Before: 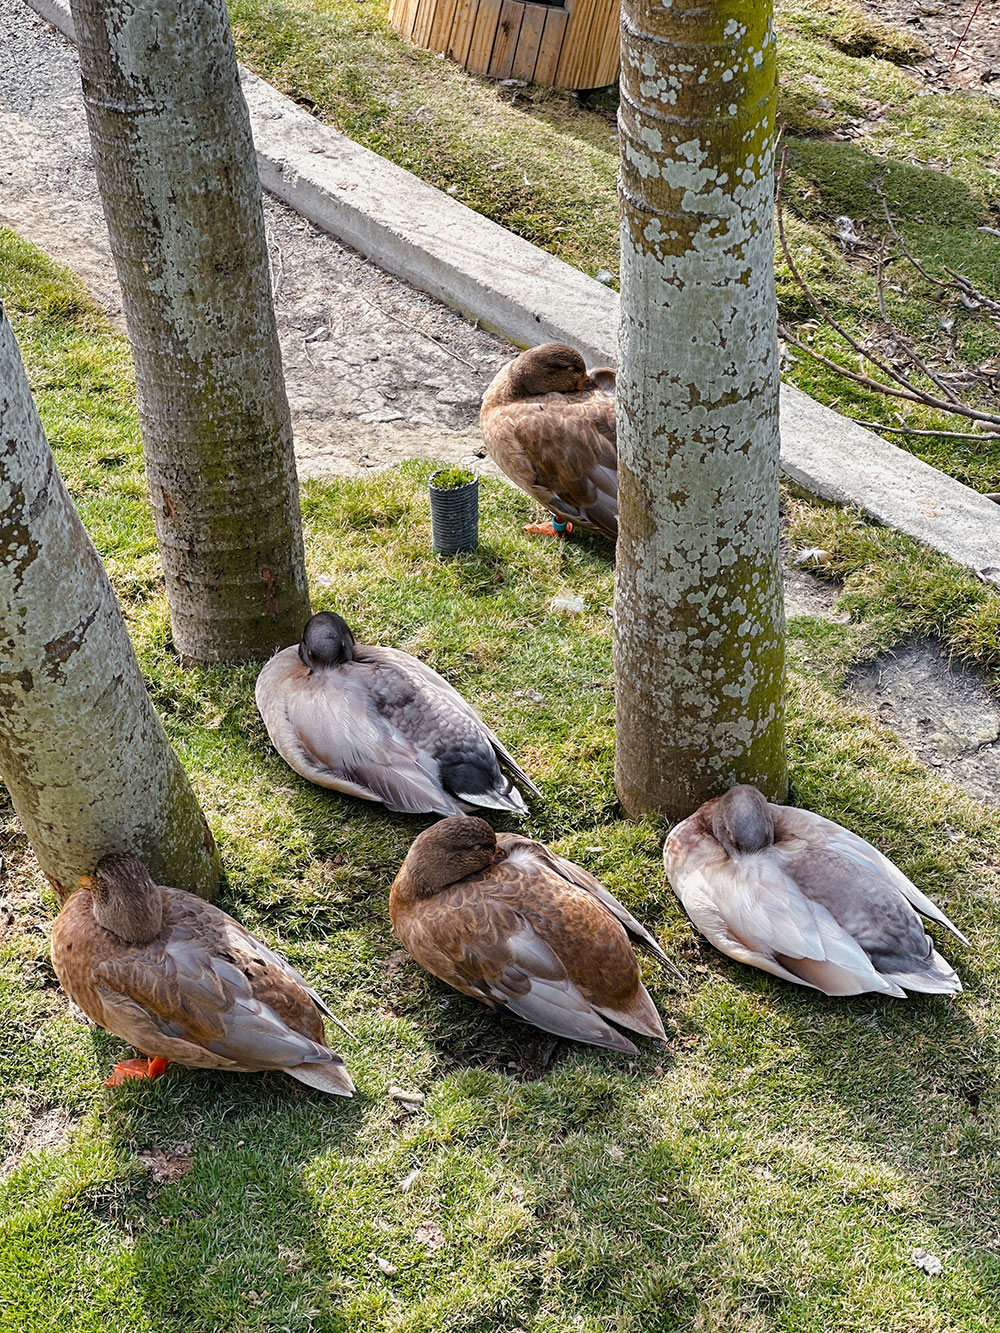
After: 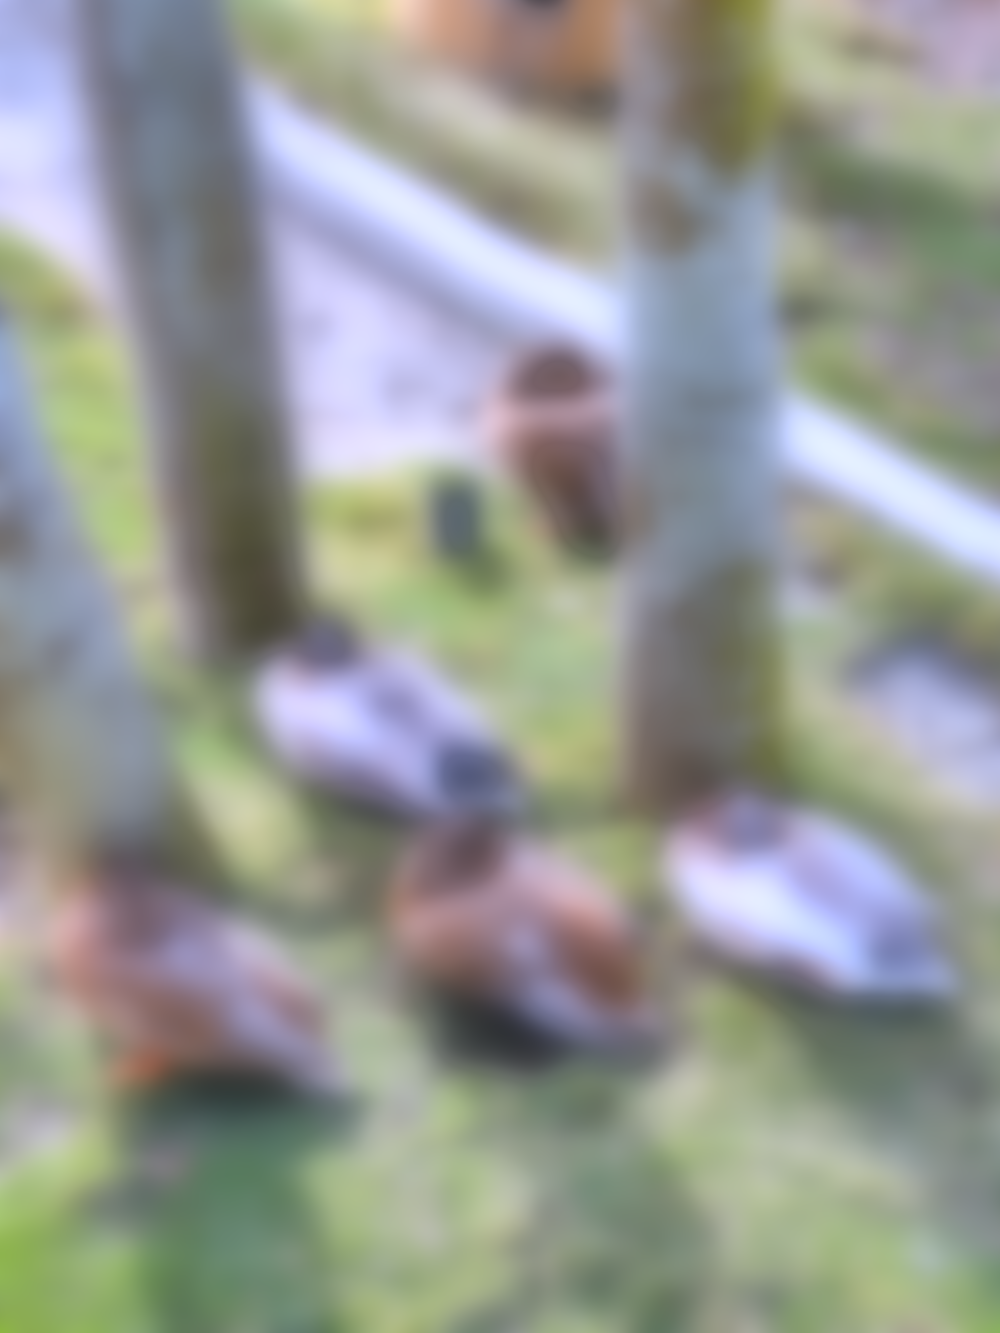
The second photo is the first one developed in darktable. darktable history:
lowpass: radius 16, unbound 0
color calibration: illuminant as shot in camera, x 0.379, y 0.396, temperature 4138.76 K
shadows and highlights: shadows 40, highlights -60
exposure: black level correction 0, exposure 1 EV, compensate exposure bias true, compensate highlight preservation false
